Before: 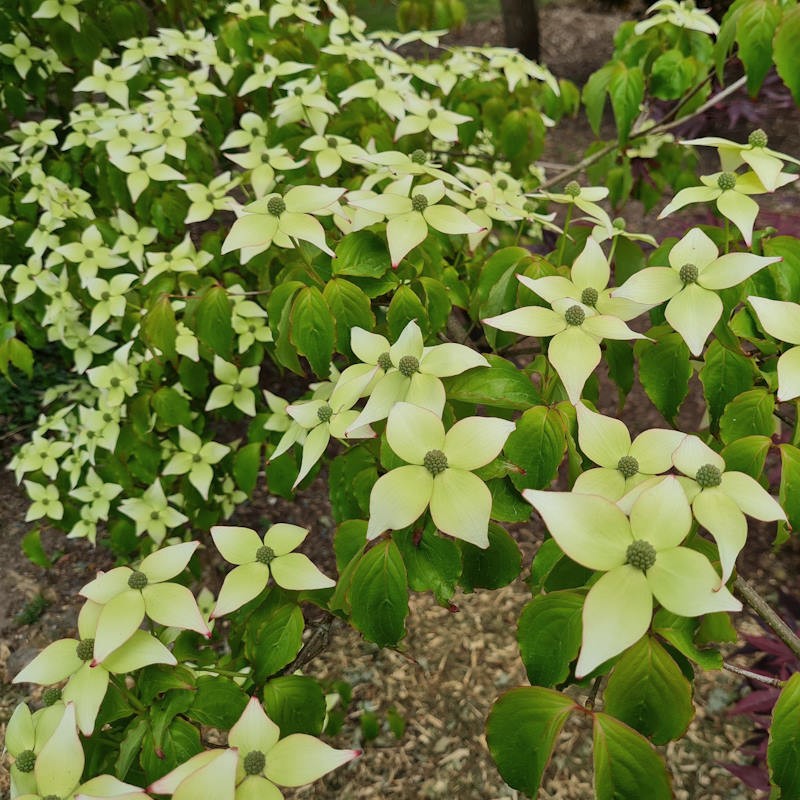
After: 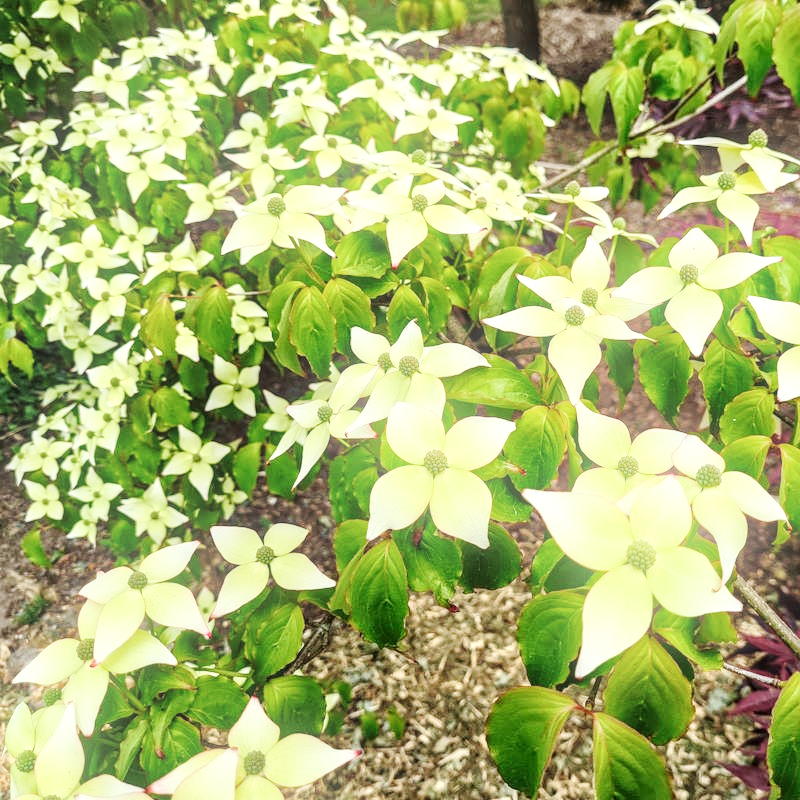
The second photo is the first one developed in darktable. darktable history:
local contrast: highlights 60%, shadows 60%, detail 160%
exposure: compensate highlight preservation false
base curve: curves: ch0 [(0, 0.007) (0.028, 0.063) (0.121, 0.311) (0.46, 0.743) (0.859, 0.957) (1, 1)], preserve colors none
bloom: size 9%, threshold 100%, strength 7%
